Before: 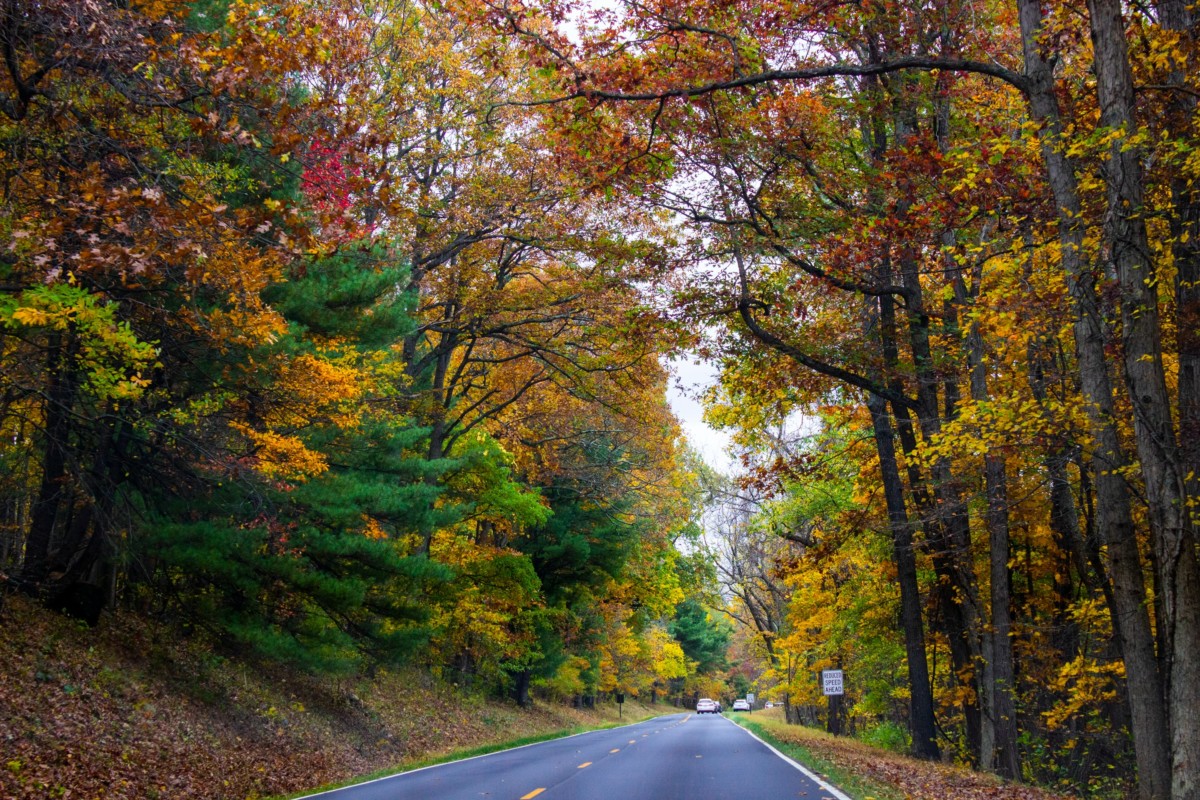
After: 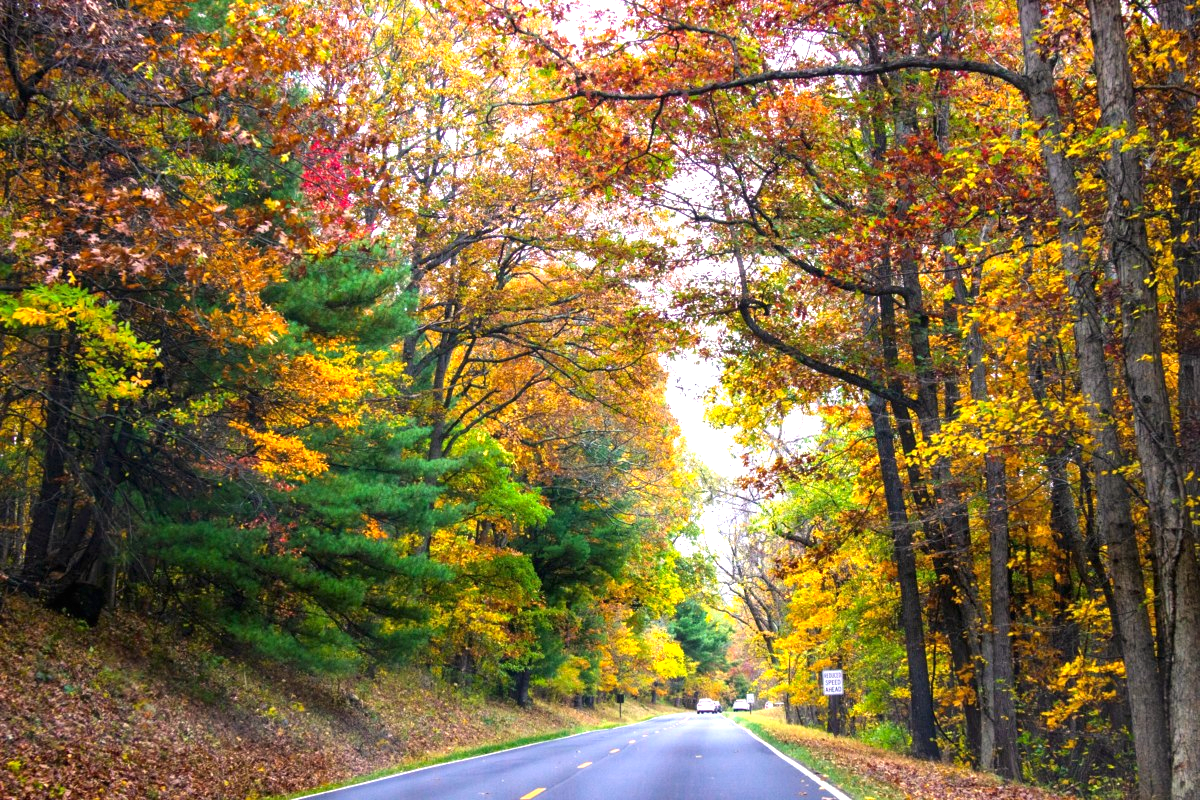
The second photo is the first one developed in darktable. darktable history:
exposure: black level correction 0, exposure 1.199 EV, compensate highlight preservation false
color correction: highlights a* 3.83, highlights b* 5.1
